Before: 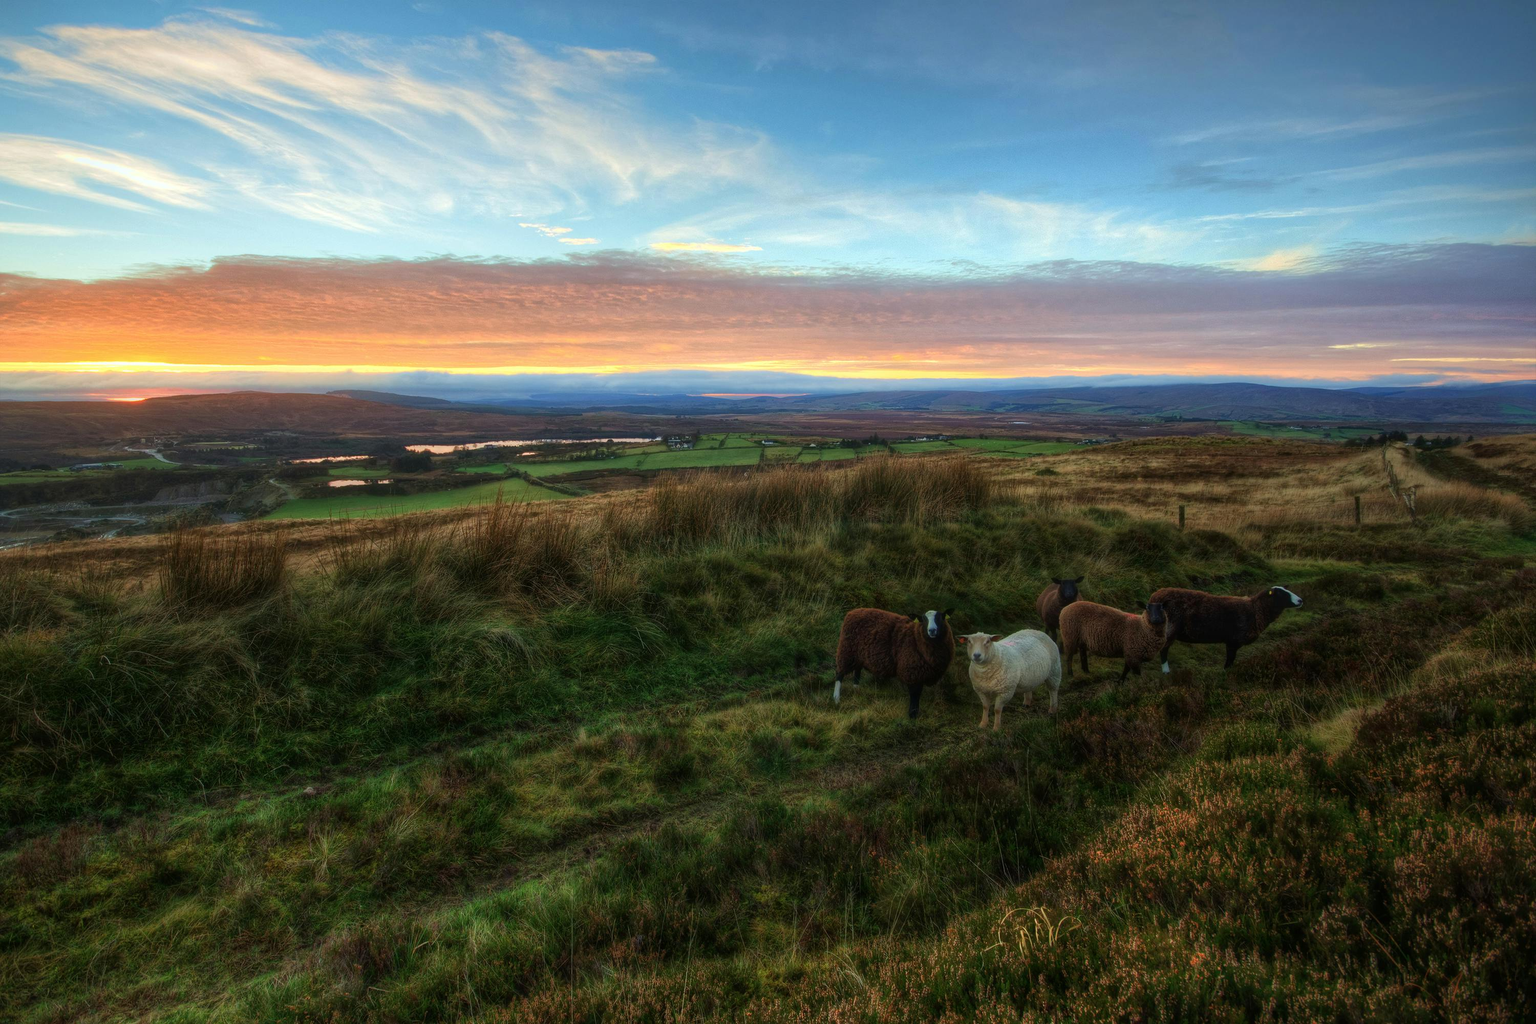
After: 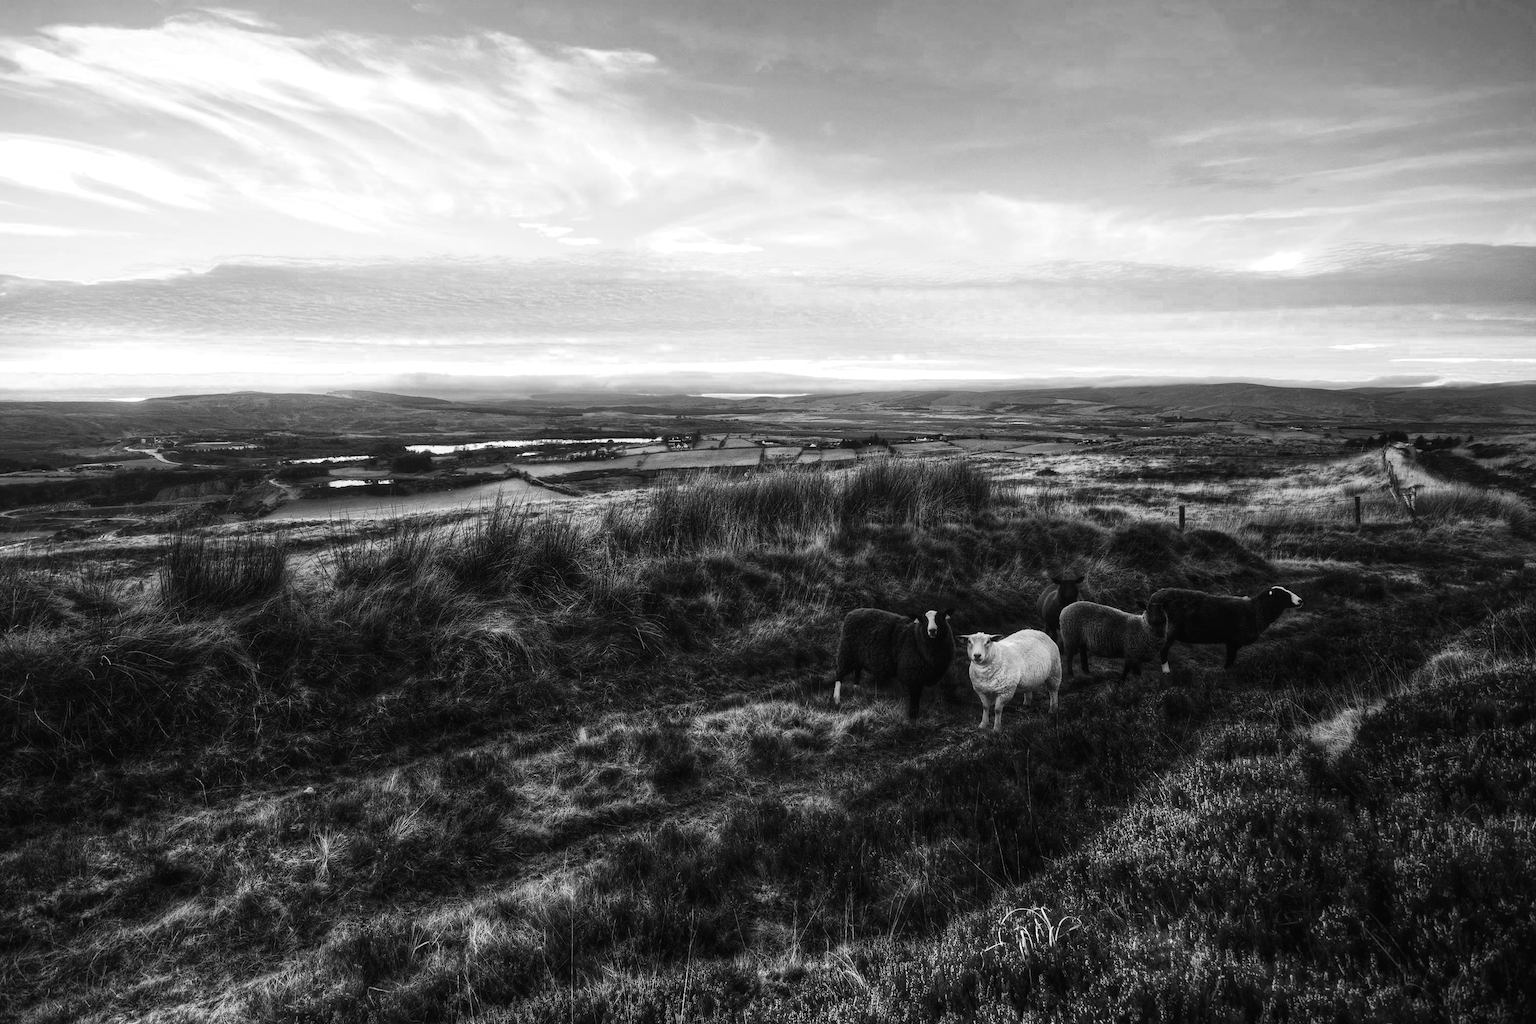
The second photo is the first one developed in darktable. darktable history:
base curve: curves: ch0 [(0, 0) (0.032, 0.025) (0.121, 0.166) (0.206, 0.329) (0.605, 0.79) (1, 1)], preserve colors none
exposure: black level correction -0.002, exposure 0.539 EV, compensate exposure bias true, compensate highlight preservation false
color zones: curves: ch0 [(0.002, 0.593) (0.143, 0.417) (0.285, 0.541) (0.455, 0.289) (0.608, 0.327) (0.727, 0.283) (0.869, 0.571) (1, 0.603)]; ch1 [(0, 0) (0.143, 0) (0.286, 0) (0.429, 0) (0.571, 0) (0.714, 0) (0.857, 0)]
contrast brightness saturation: contrast 0.216
